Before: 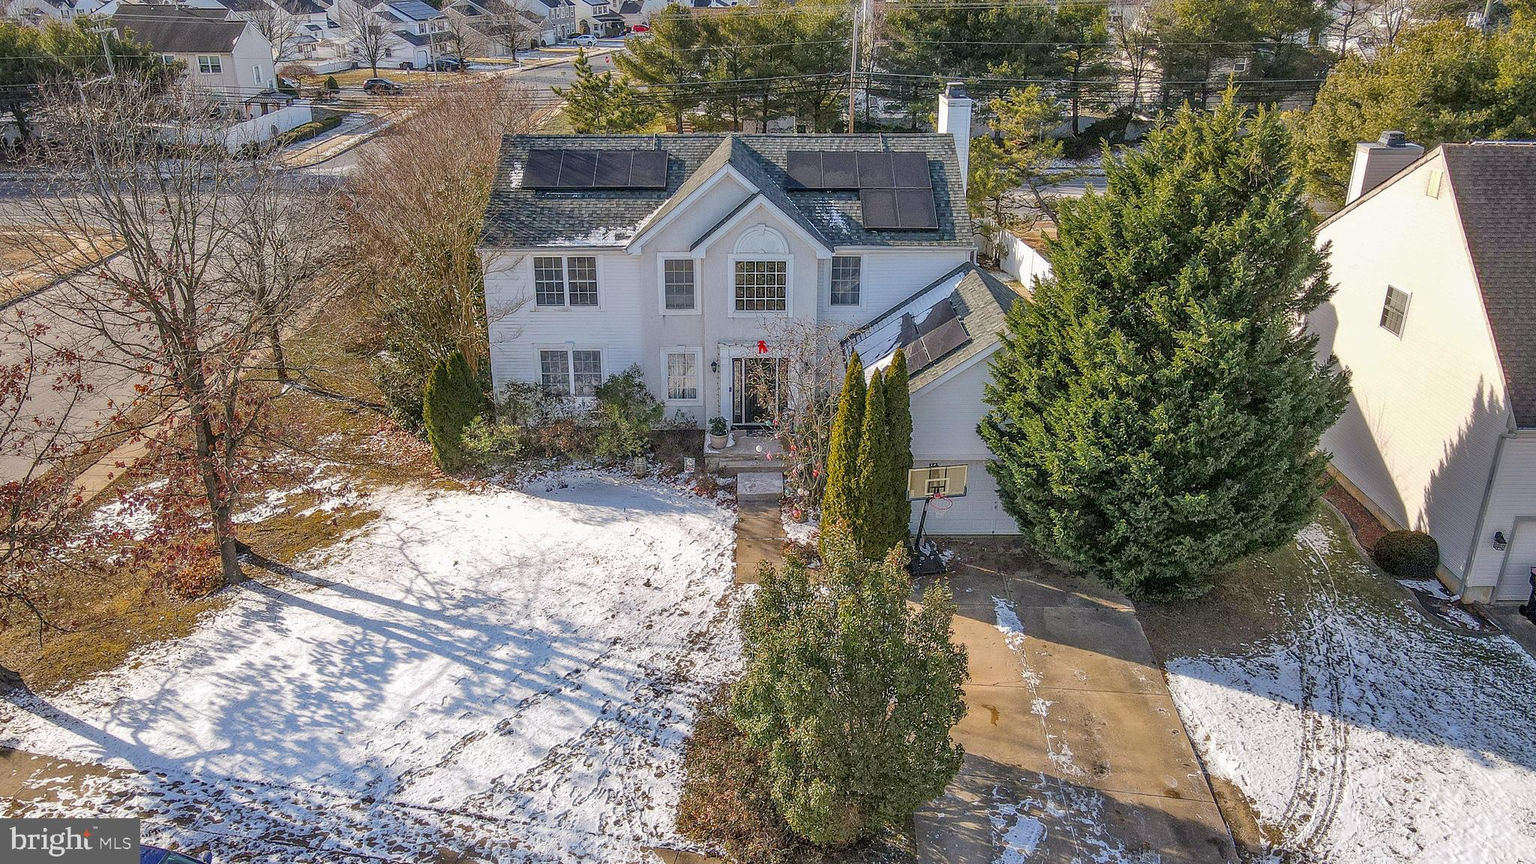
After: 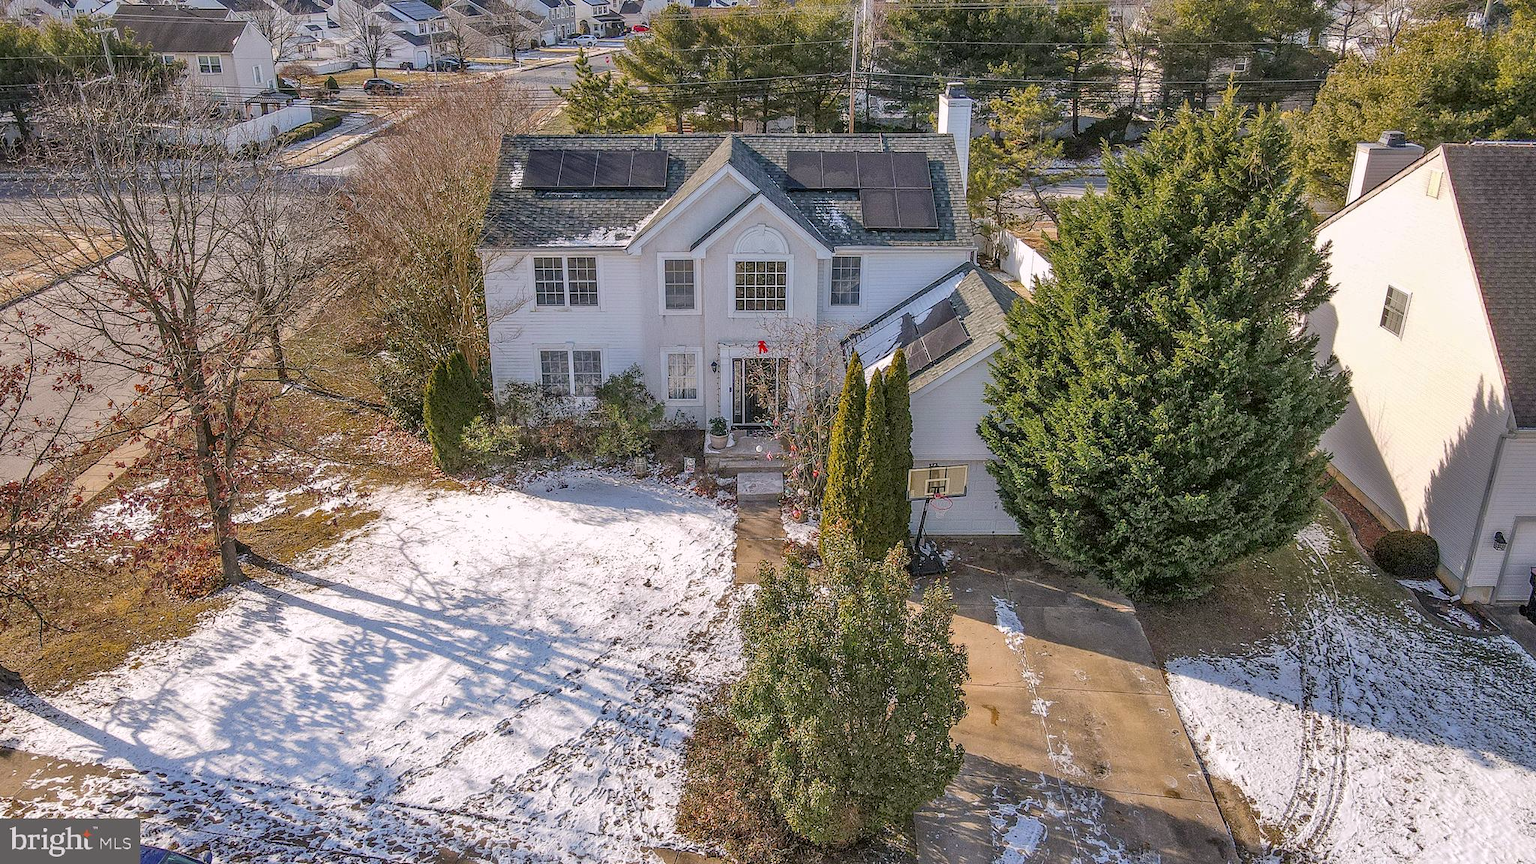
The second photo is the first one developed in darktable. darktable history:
color correction: highlights a* 3.16, highlights b* -1.6, shadows a* -0.107, shadows b* 2.49, saturation 0.975
